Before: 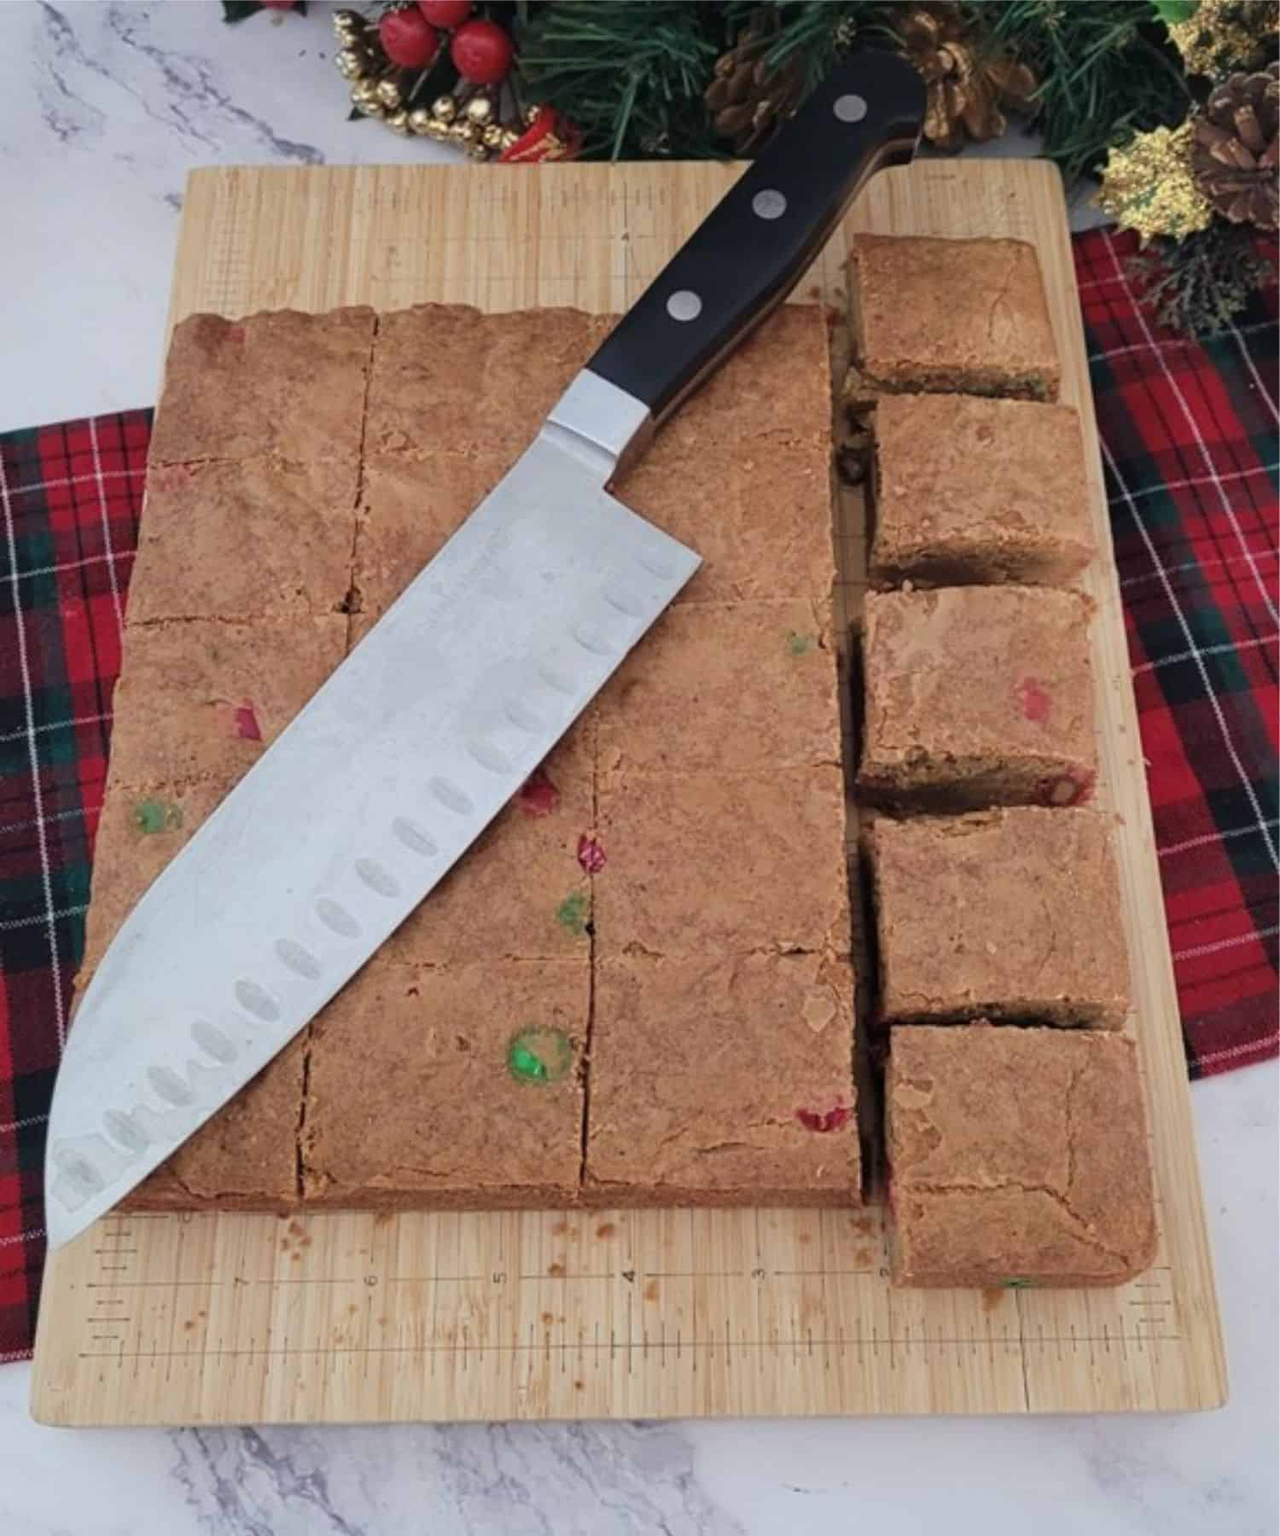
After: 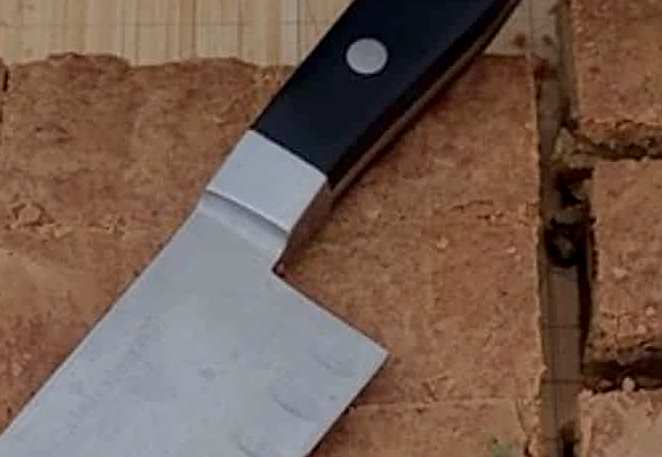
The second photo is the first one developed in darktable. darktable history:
exposure: black level correction 0.009, exposure -0.652 EV, compensate highlight preservation false
crop: left 29.024%, top 16.832%, right 26.801%, bottom 57.776%
sharpen: on, module defaults
